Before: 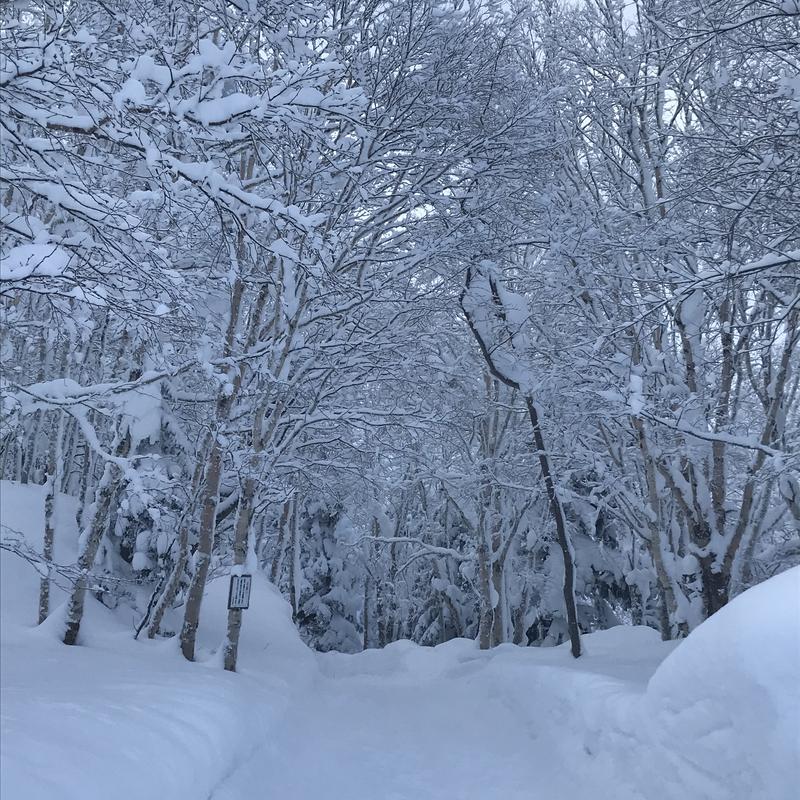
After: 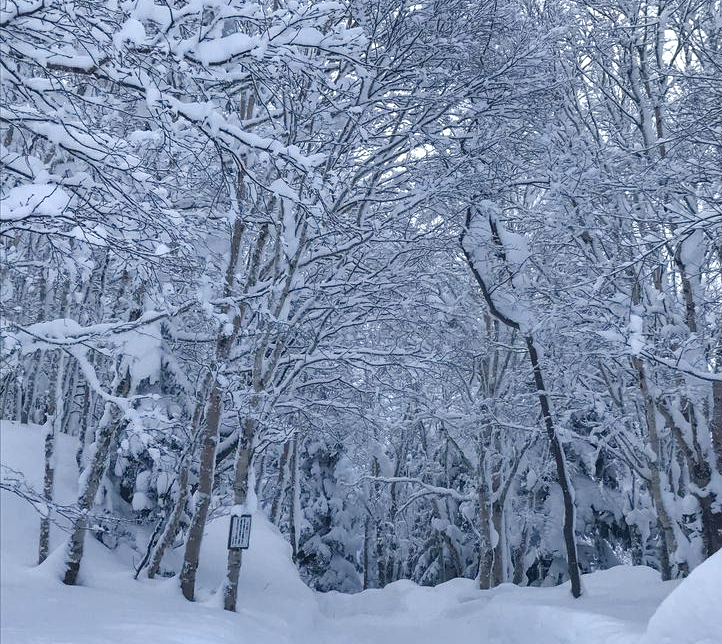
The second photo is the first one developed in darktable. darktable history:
color balance rgb: perceptual saturation grading › global saturation 20%, perceptual saturation grading › highlights -50.376%, perceptual saturation grading › shadows 30.289%
tone equalizer: -8 EV -0.425 EV, -7 EV -0.376 EV, -6 EV -0.356 EV, -5 EV -0.2 EV, -3 EV 0.229 EV, -2 EV 0.337 EV, -1 EV 0.409 EV, +0 EV 0.447 EV, edges refinement/feathering 500, mask exposure compensation -1.57 EV, preserve details no
crop: top 7.508%, right 9.706%, bottom 11.976%
local contrast: detail 109%
